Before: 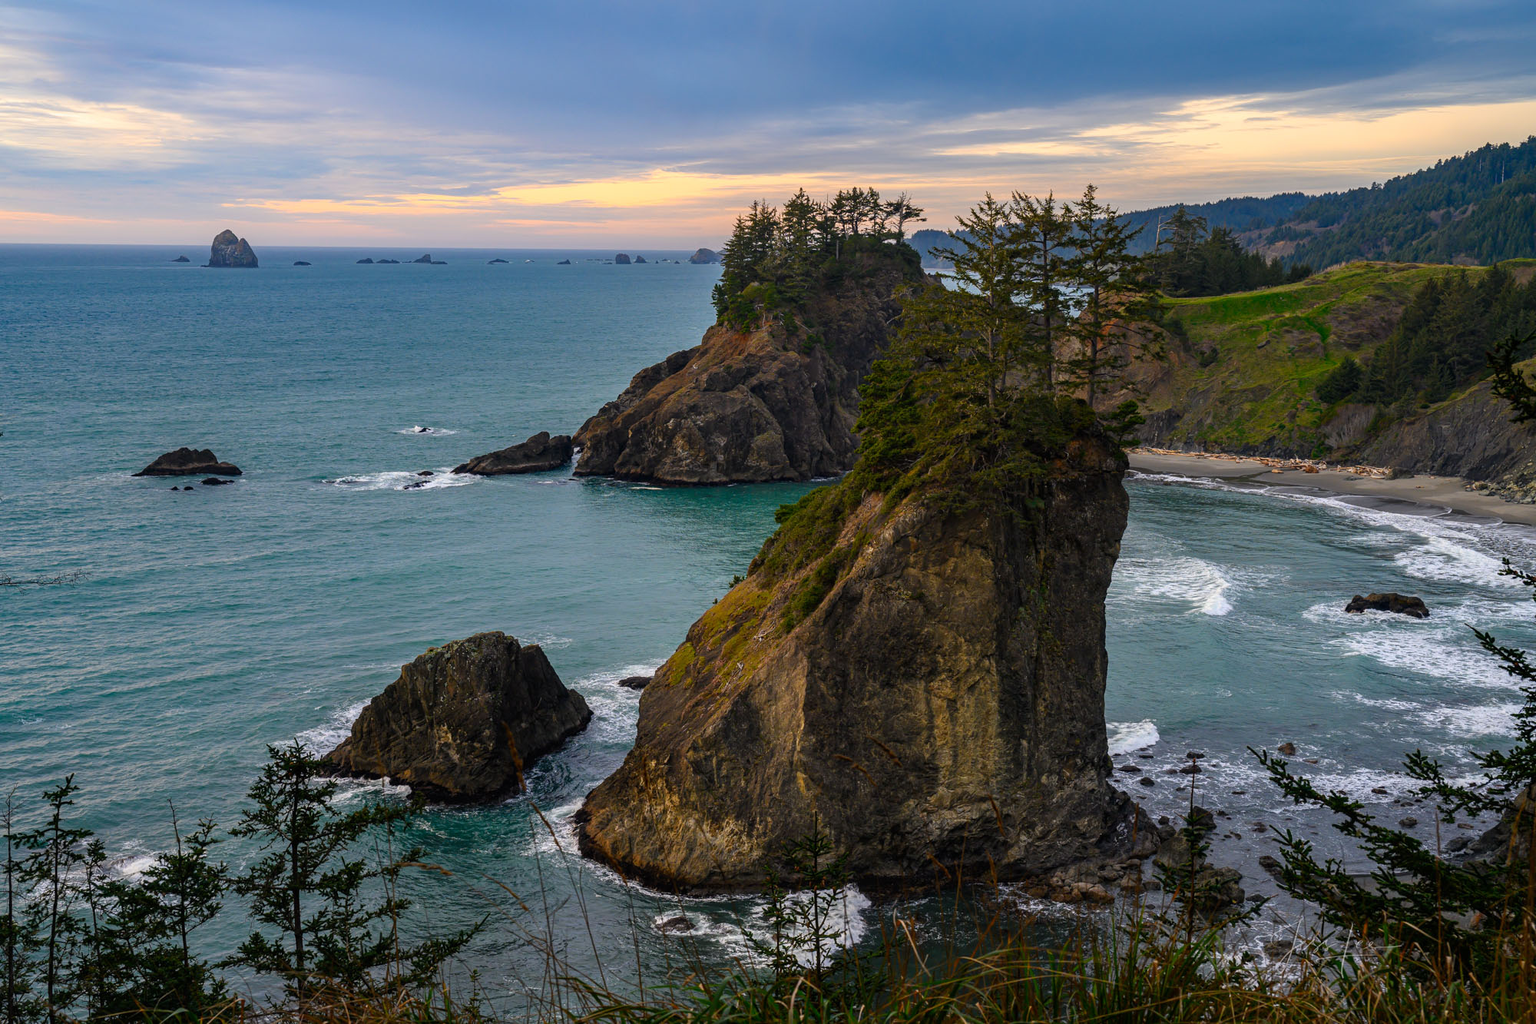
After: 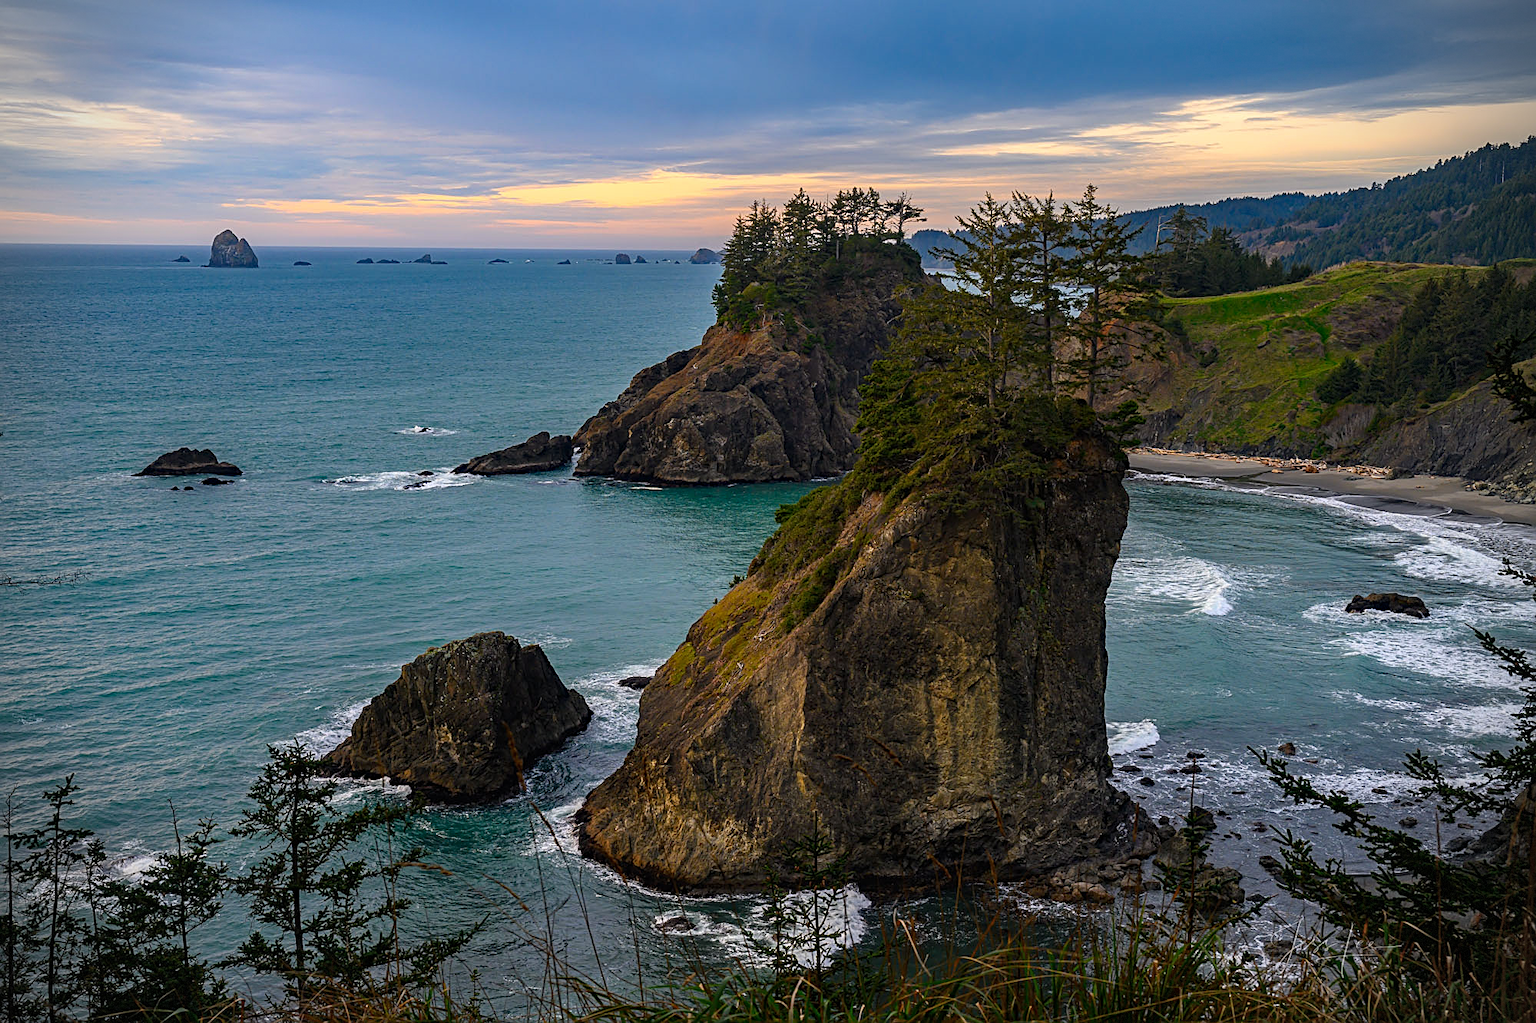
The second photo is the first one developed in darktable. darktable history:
vignetting: dithering 8-bit output, unbound false
sharpen: on, module defaults
haze removal: compatibility mode true, adaptive false
